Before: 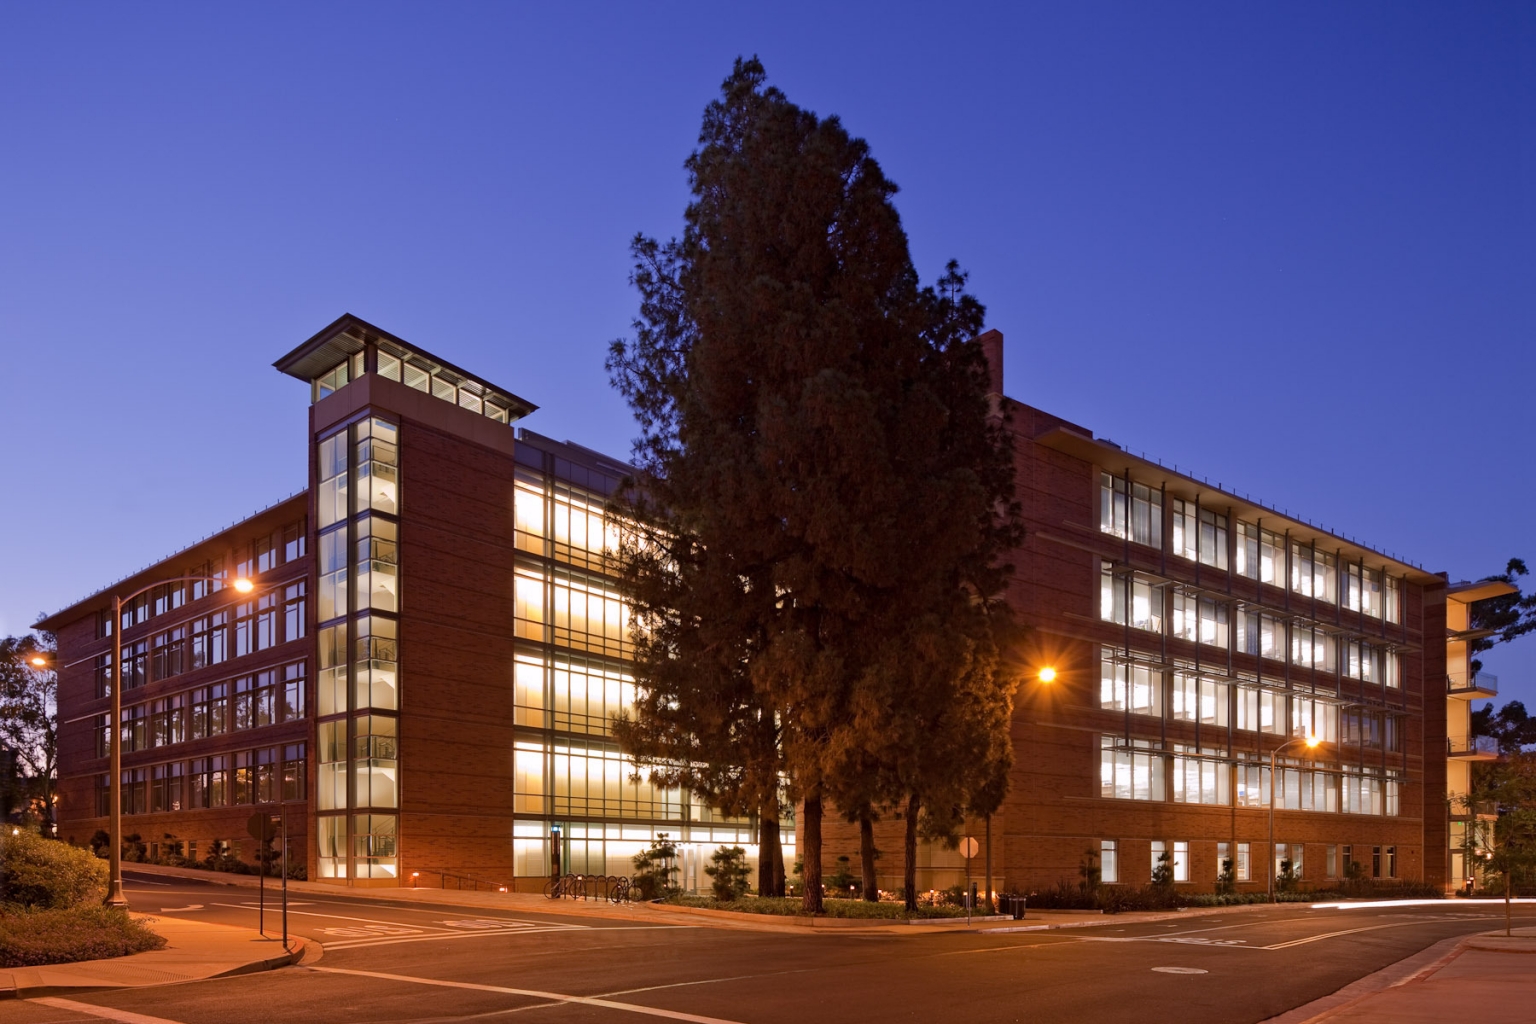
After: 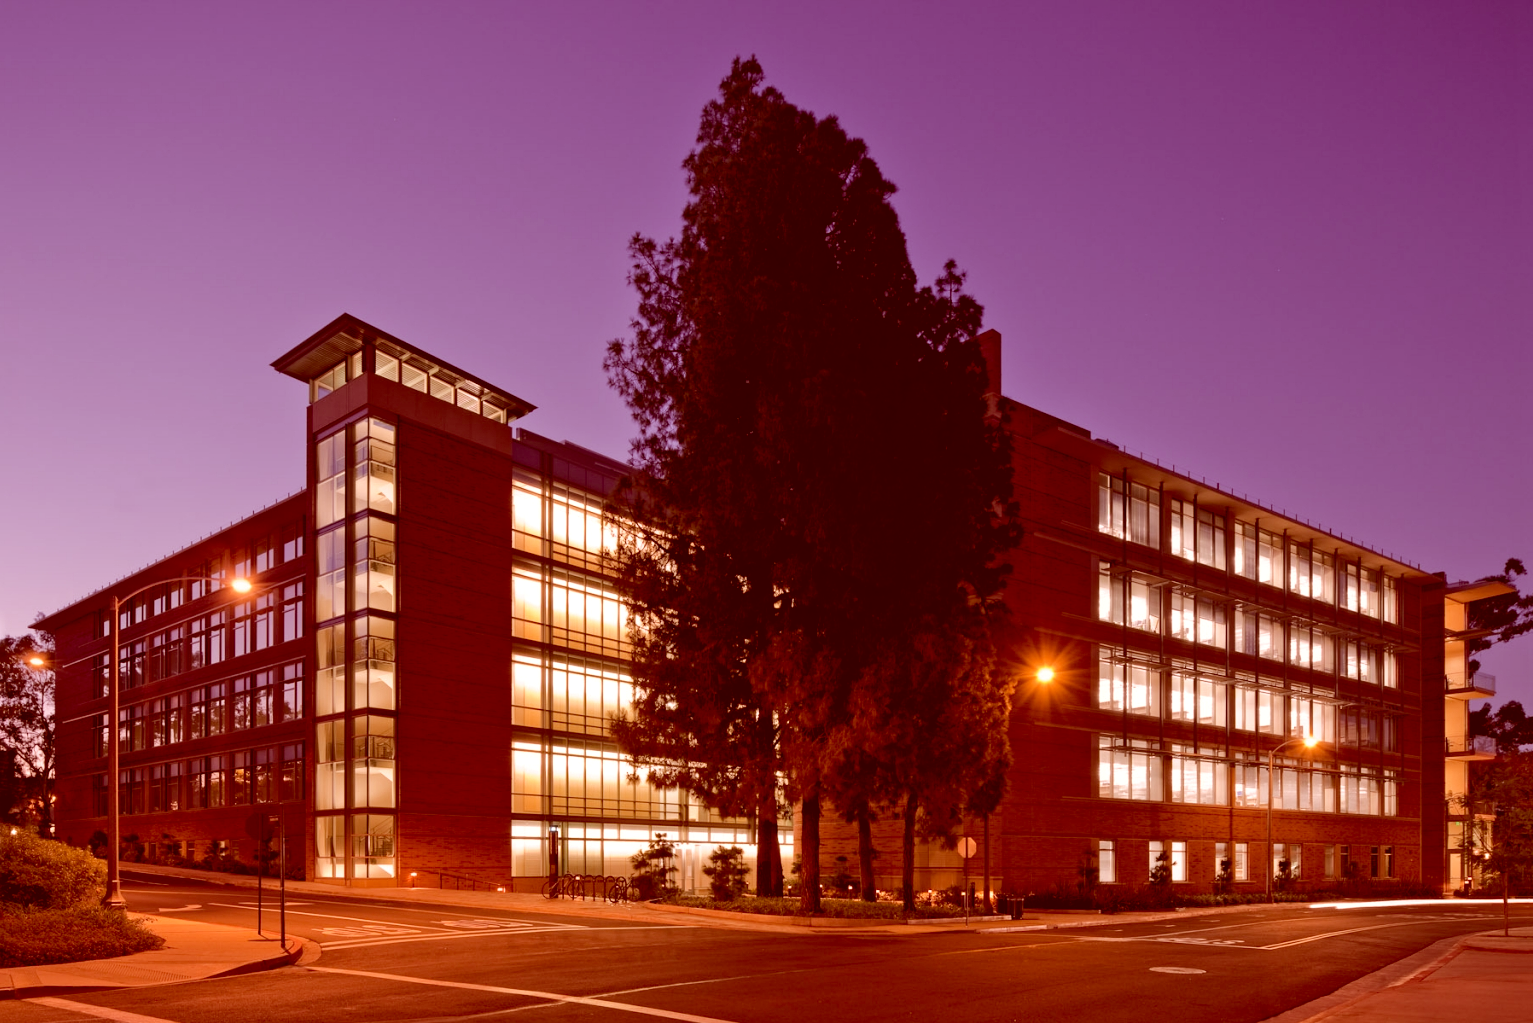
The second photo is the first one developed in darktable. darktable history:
crop and rotate: left 0.153%, bottom 0.004%
exposure: compensate highlight preservation false
tone equalizer: -8 EV -1.82 EV, -7 EV -1.17 EV, -6 EV -1.6 EV
levels: white 99.92%, levels [0, 0.476, 0.951]
color correction: highlights a* 9.22, highlights b* 8.56, shadows a* 39.72, shadows b* 39.37, saturation 0.804
